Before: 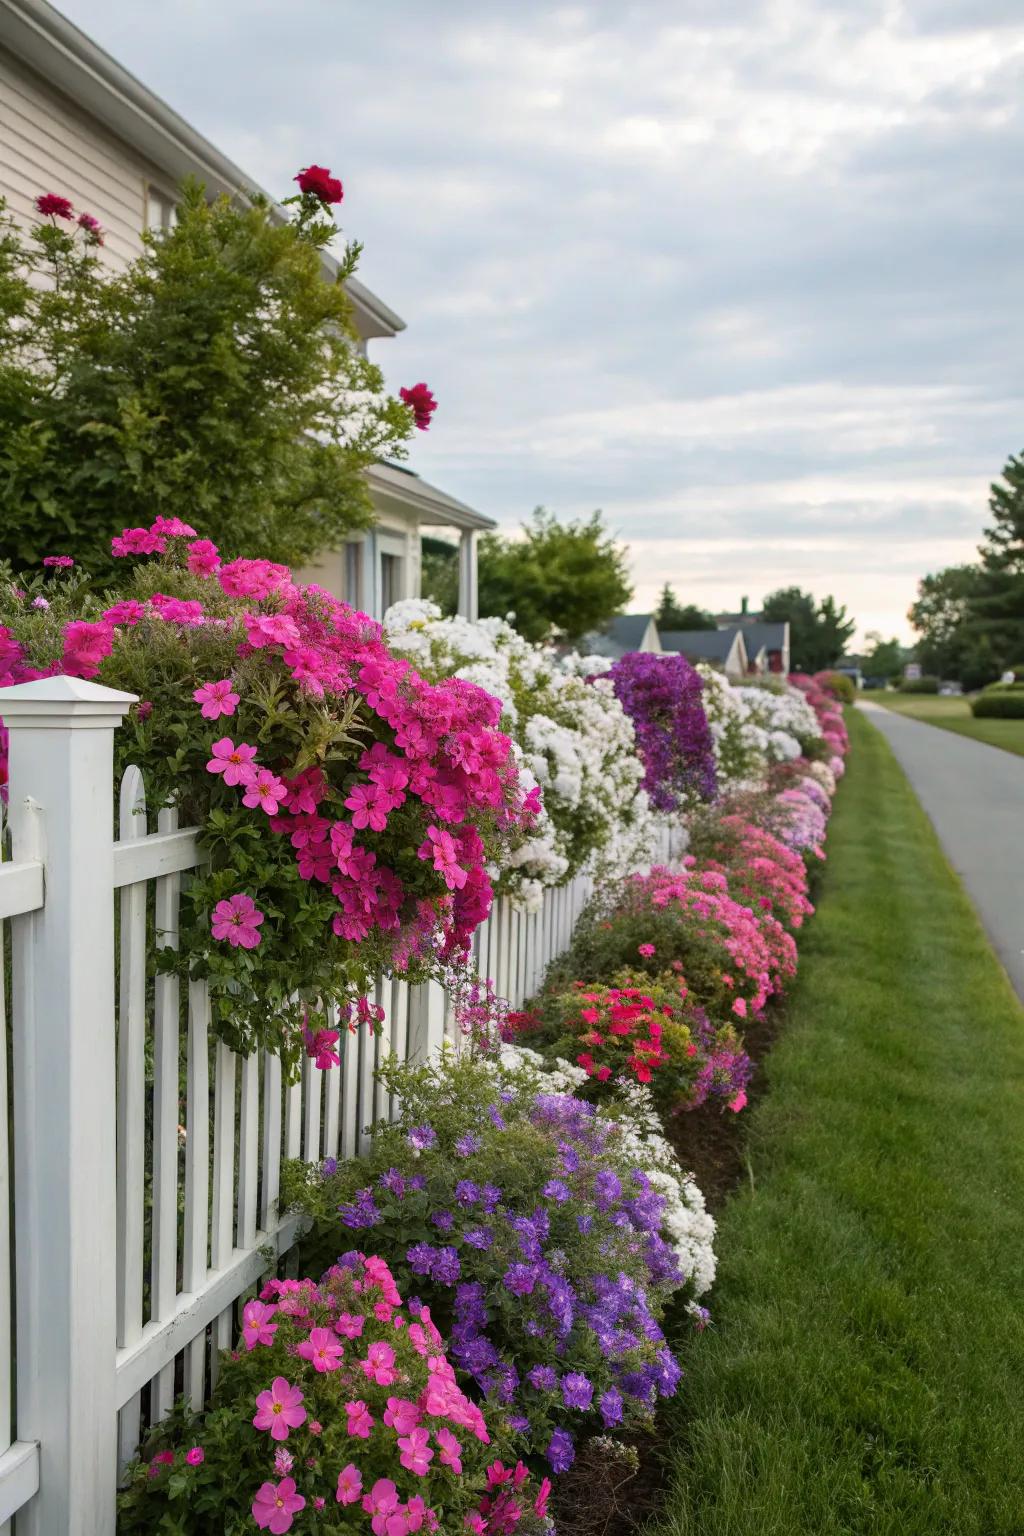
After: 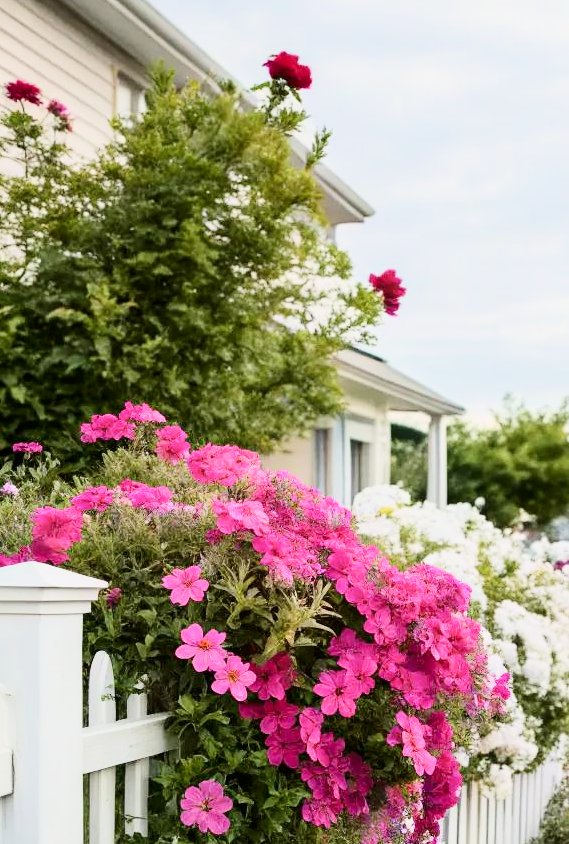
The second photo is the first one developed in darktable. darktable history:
filmic rgb: black relative exposure -7.65 EV, white relative exposure 4.56 EV, hardness 3.61
exposure: black level correction 0, exposure 1.101 EV, compensate highlight preservation false
contrast brightness saturation: contrast 0.216
crop and rotate: left 3.028%, top 7.469%, right 41.323%, bottom 37.544%
